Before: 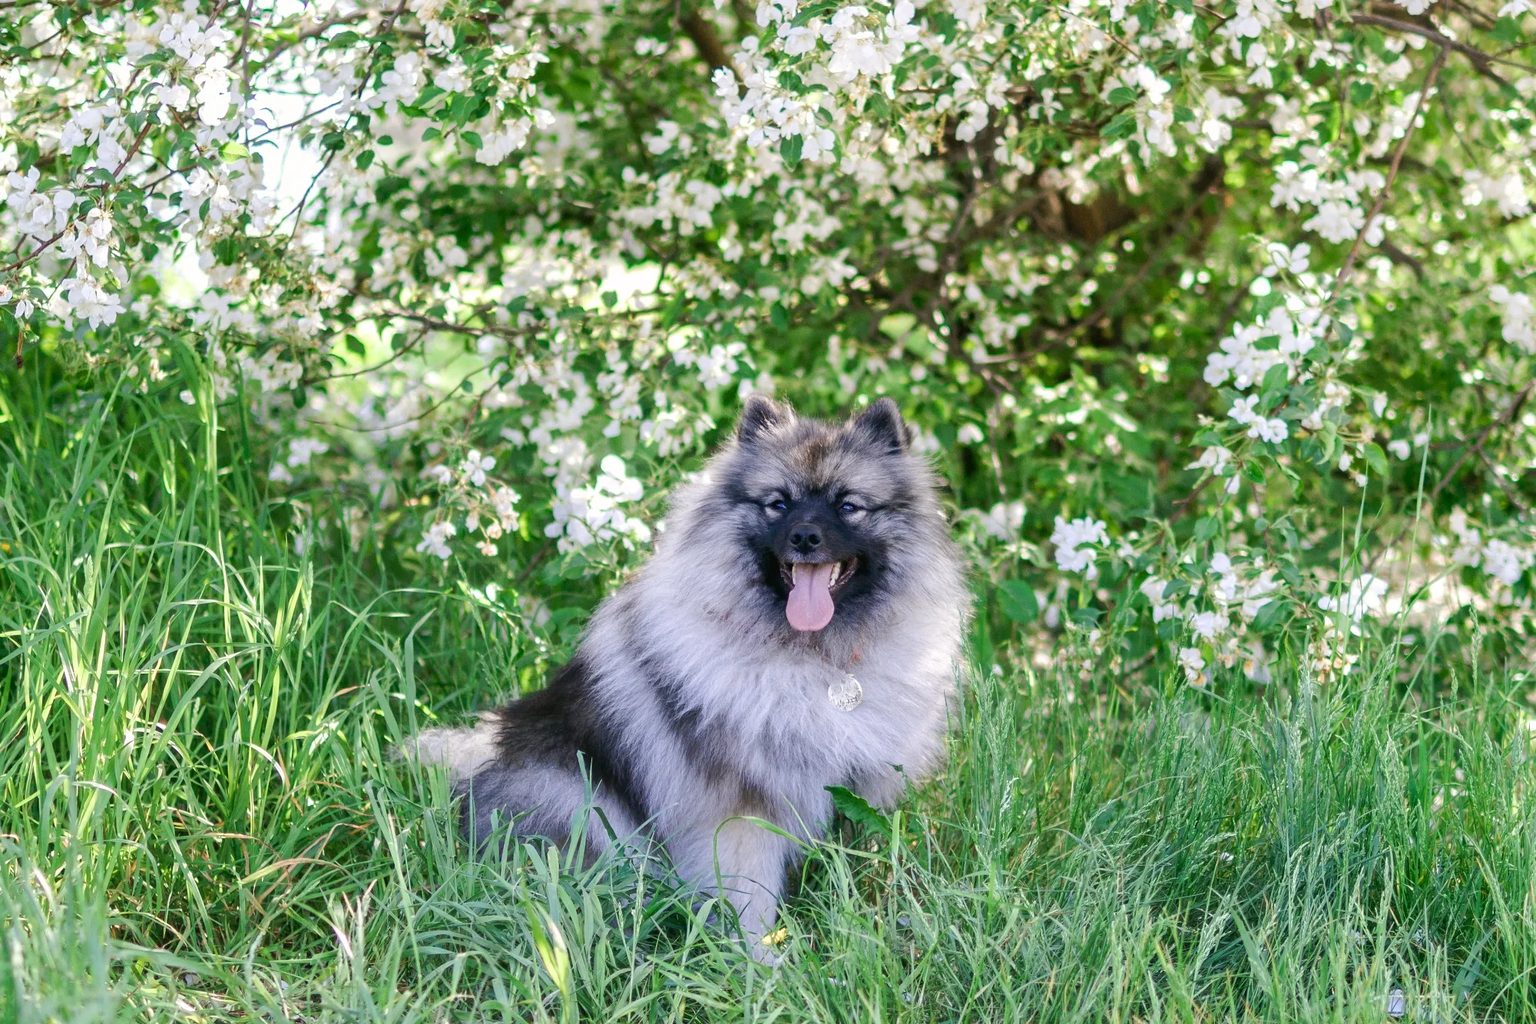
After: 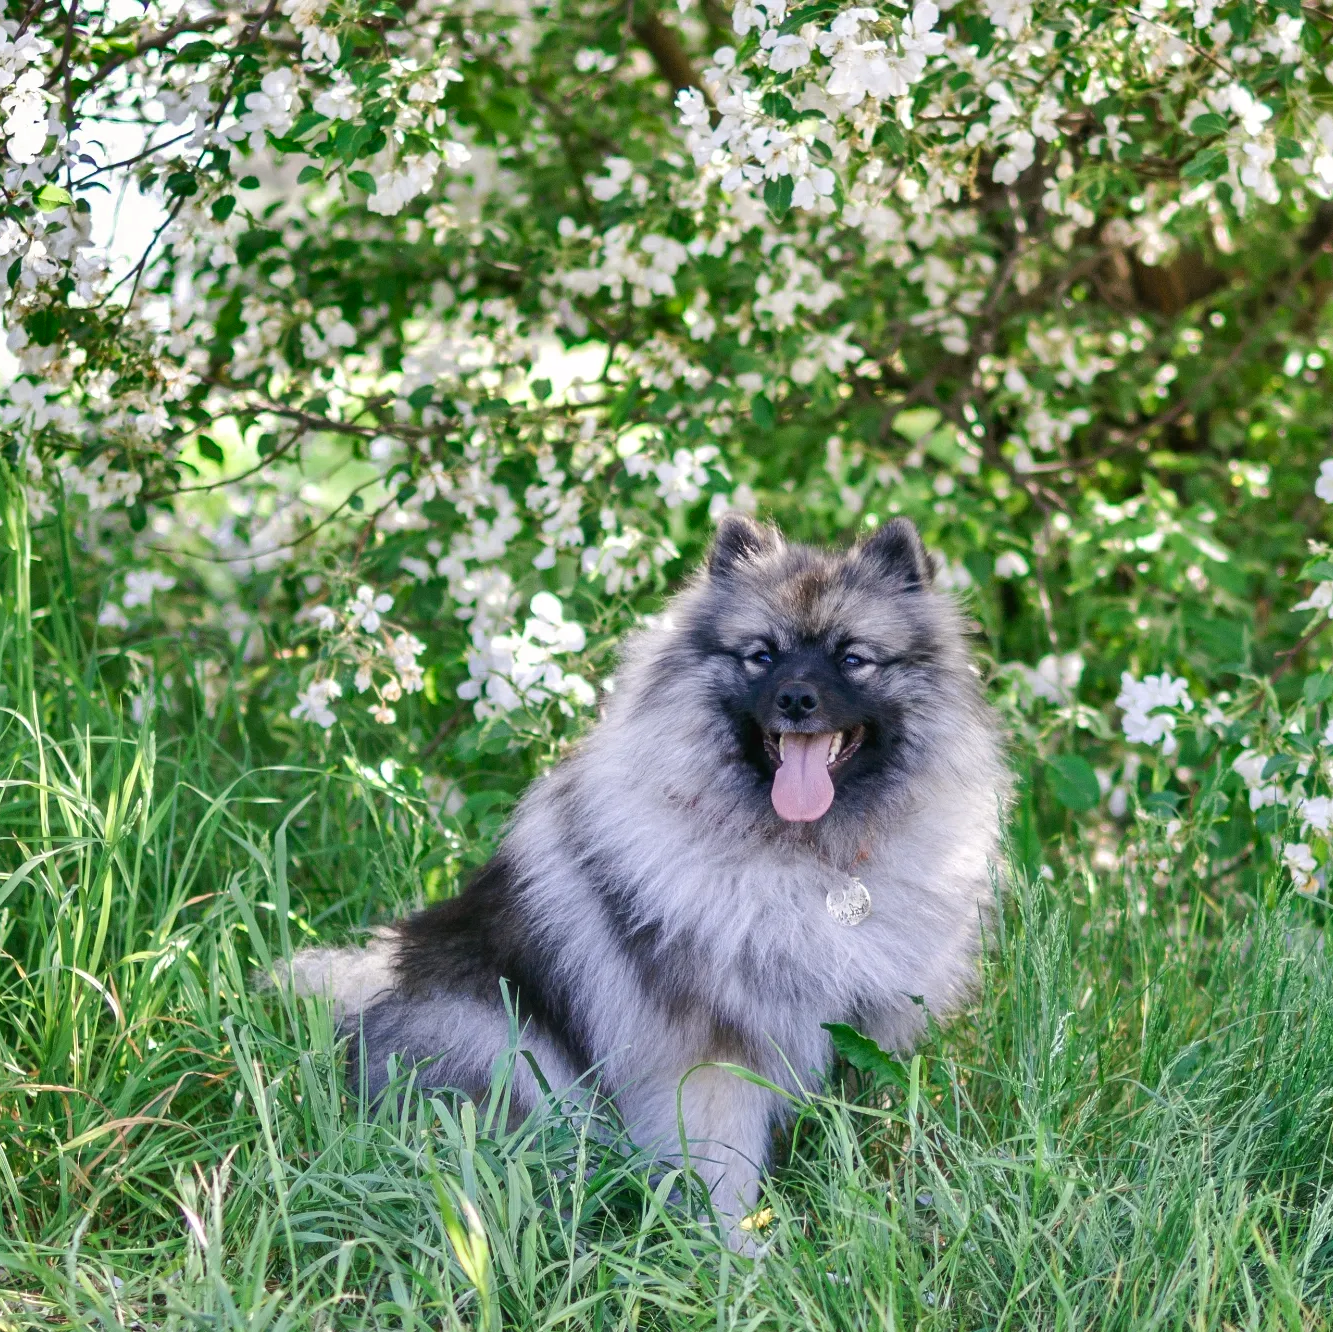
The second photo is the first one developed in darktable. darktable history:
tone equalizer: on, module defaults
crop and rotate: left 12.648%, right 20.685%
shadows and highlights: white point adjustment 0.1, highlights -70, soften with gaussian
